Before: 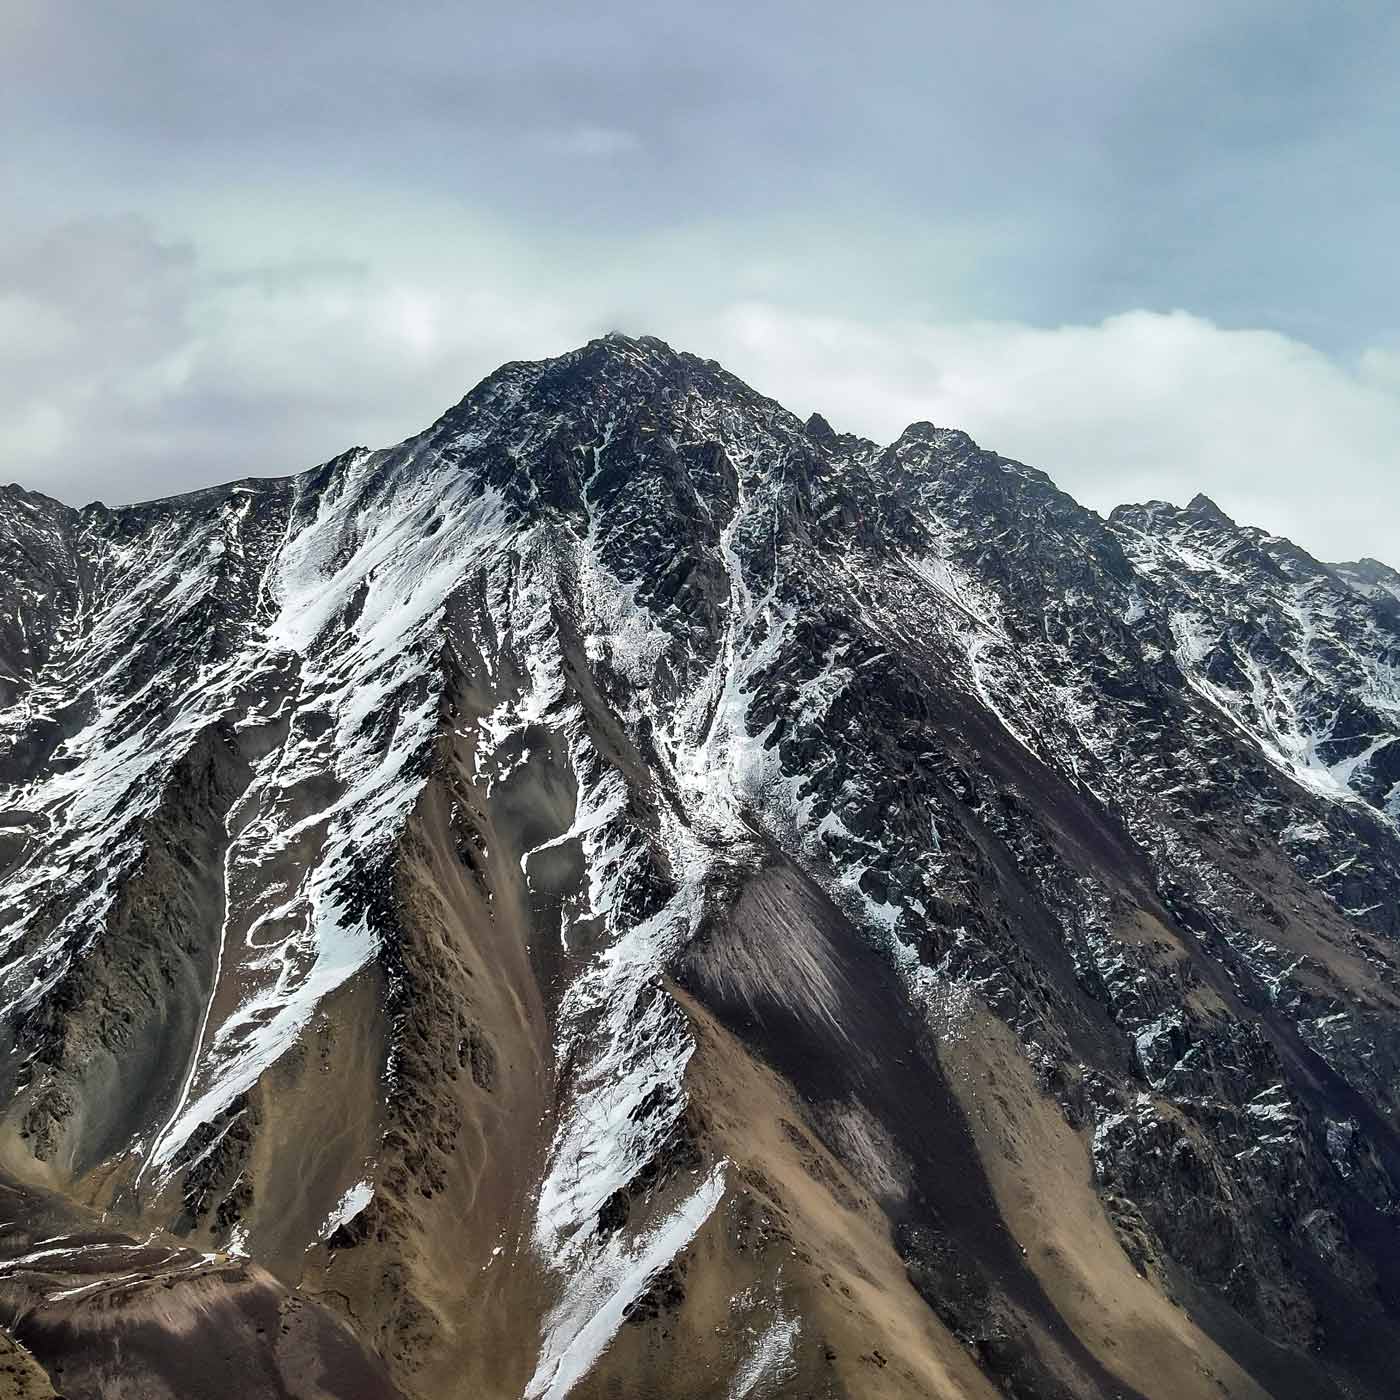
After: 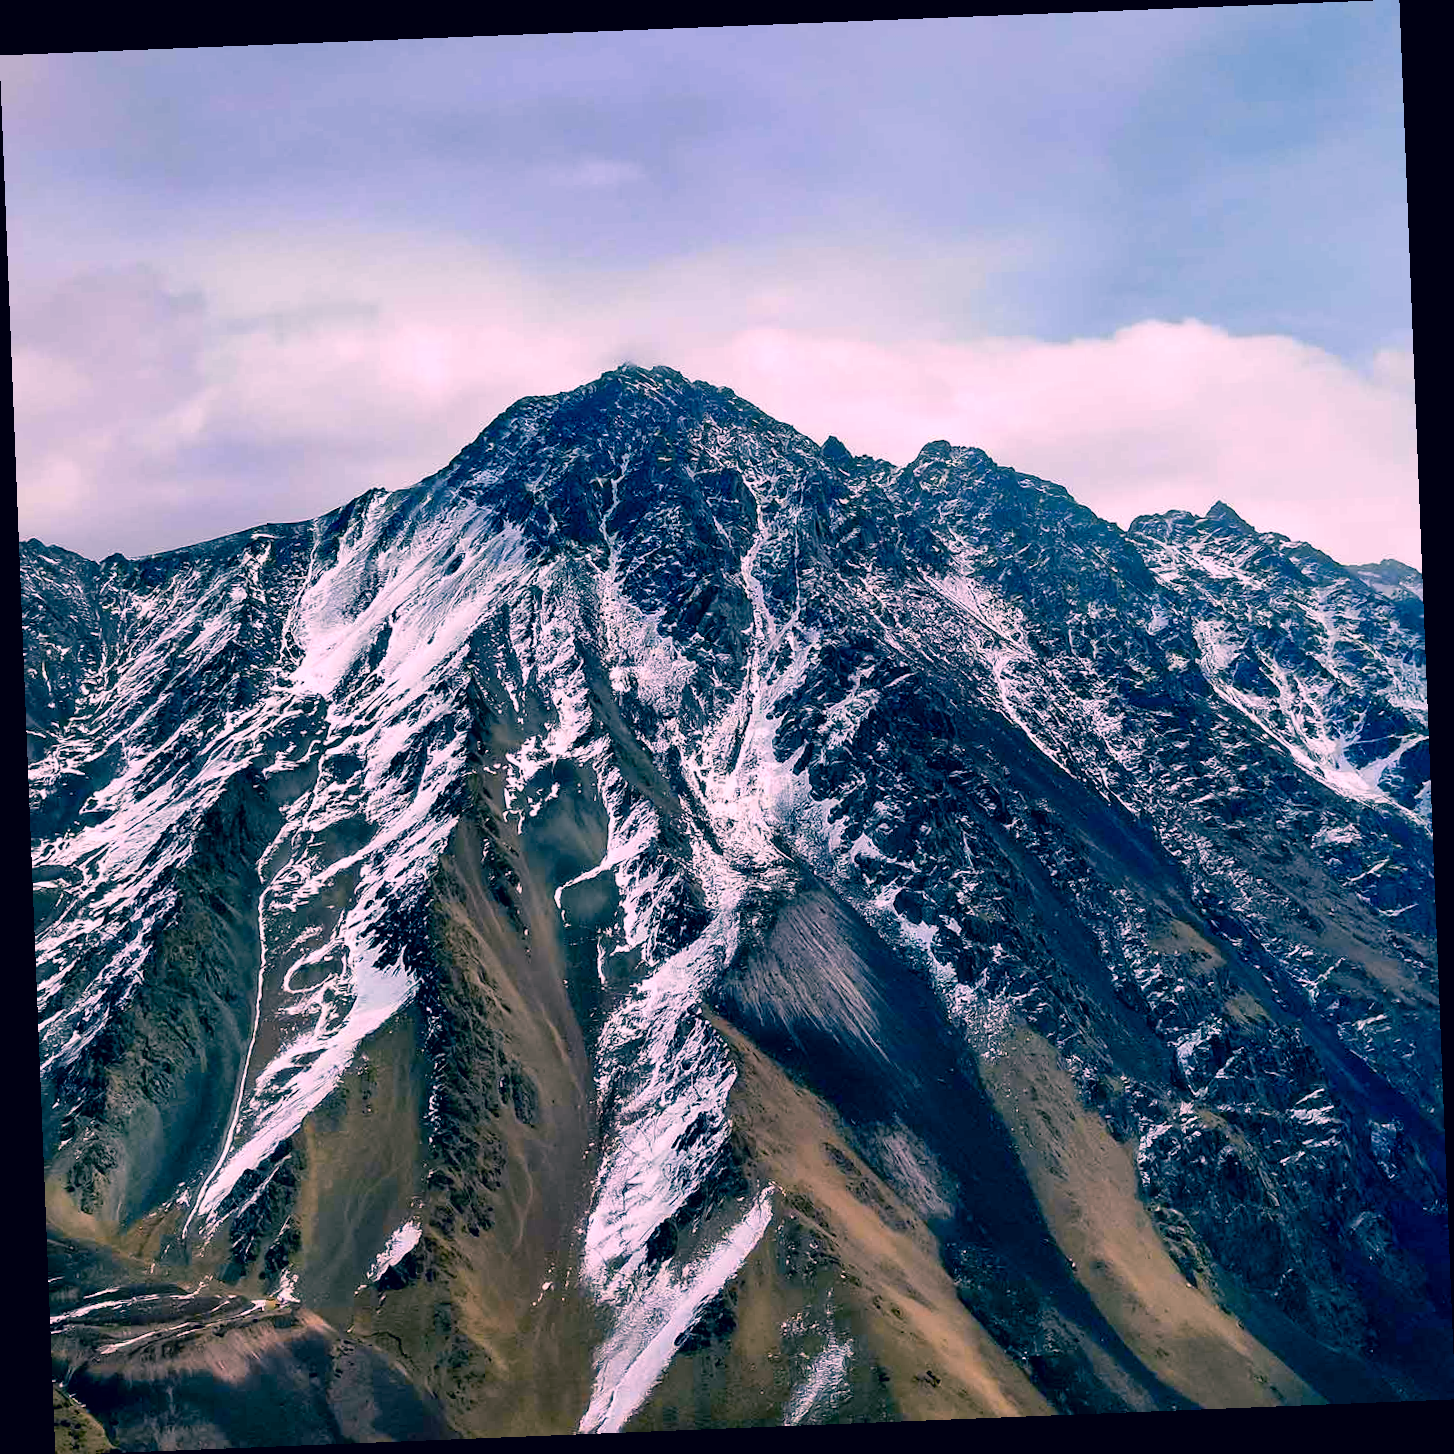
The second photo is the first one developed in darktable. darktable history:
rotate and perspective: rotation -2.29°, automatic cropping off
exposure: black level correction 0.011, compensate highlight preservation false
color correction: highlights a* 17.03, highlights b* 0.205, shadows a* -15.38, shadows b* -14.56, saturation 1.5
